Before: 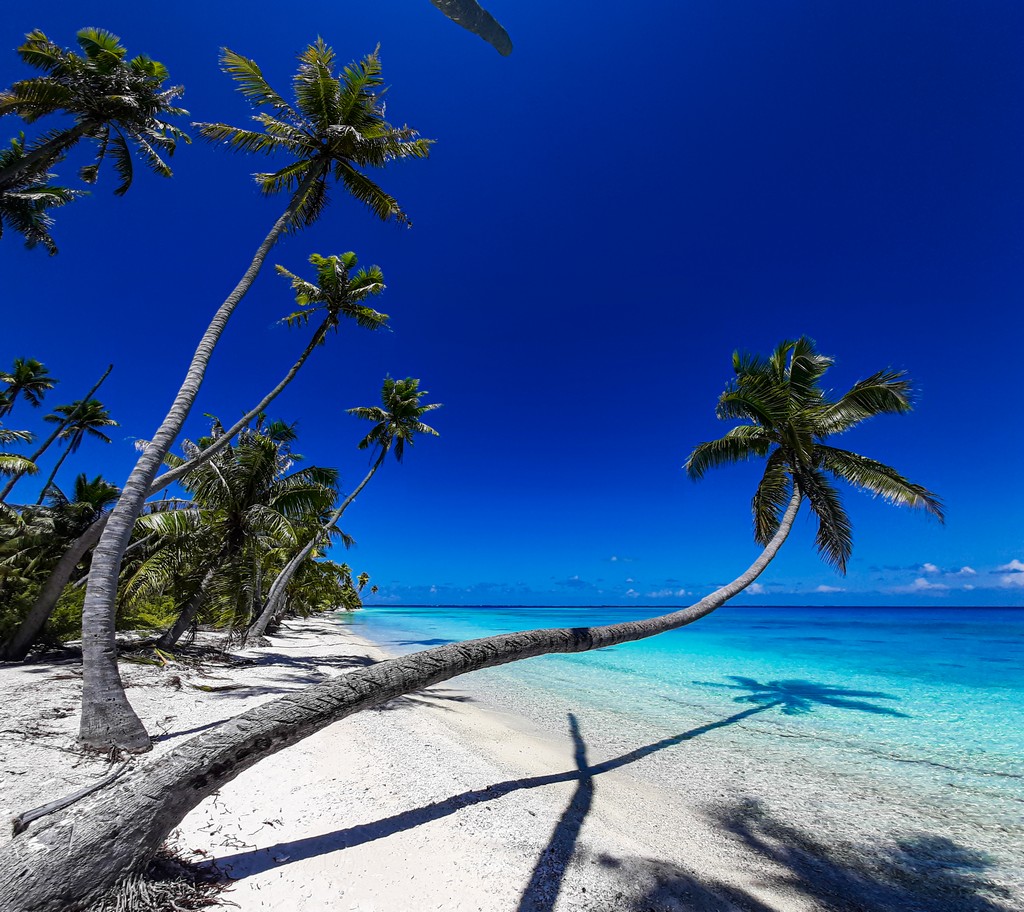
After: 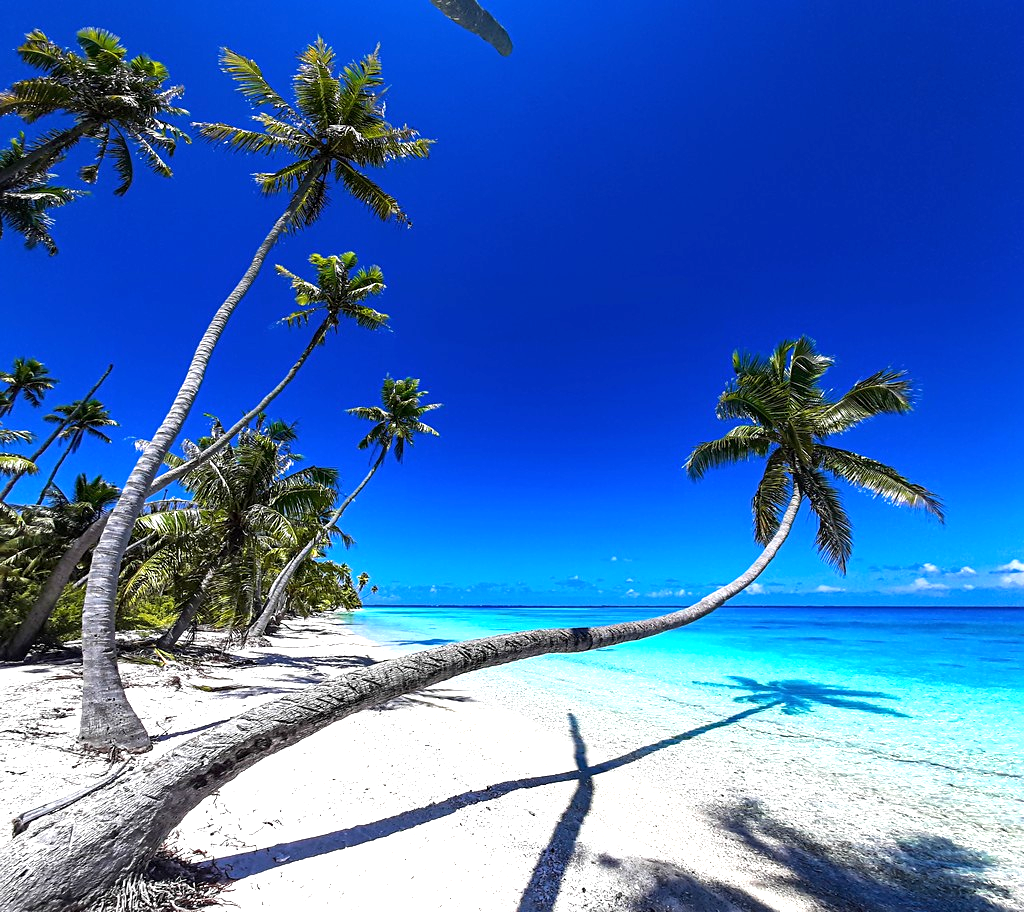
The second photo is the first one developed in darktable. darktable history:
exposure: black level correction 0, exposure 1 EV, compensate highlight preservation false
sharpen: amount 0.215
